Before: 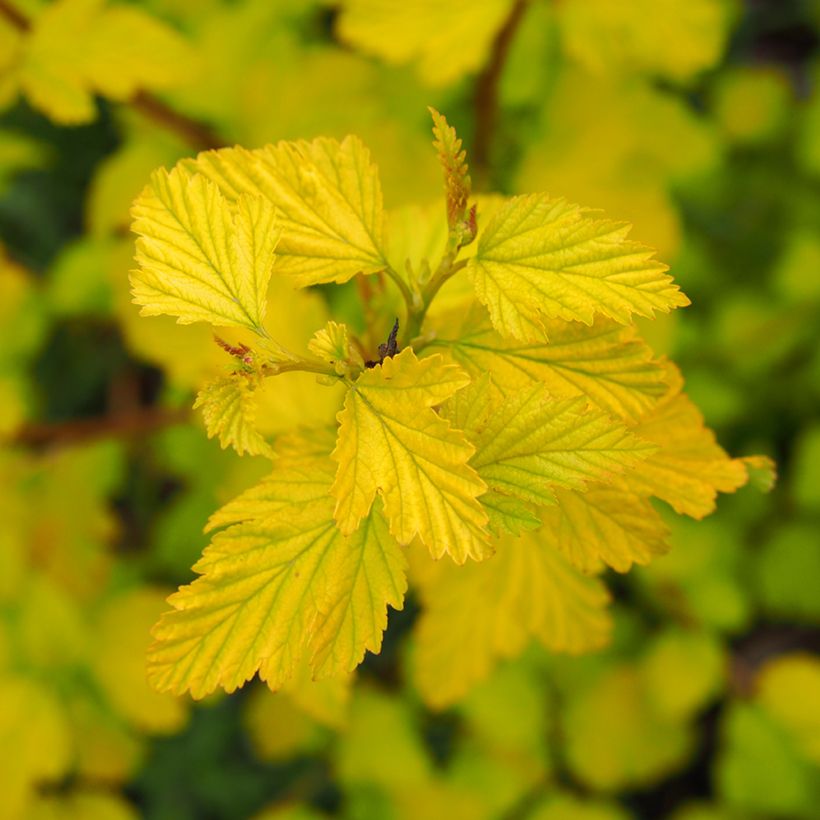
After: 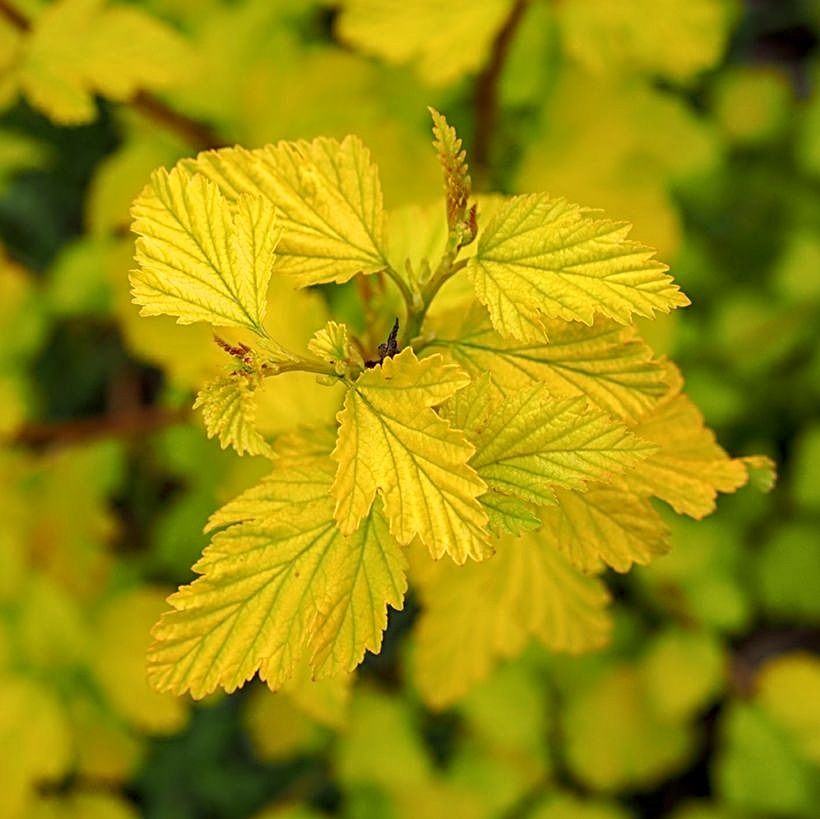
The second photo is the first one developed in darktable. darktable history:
crop: bottom 0.058%
sharpen: radius 2.622, amount 0.688
local contrast: on, module defaults
